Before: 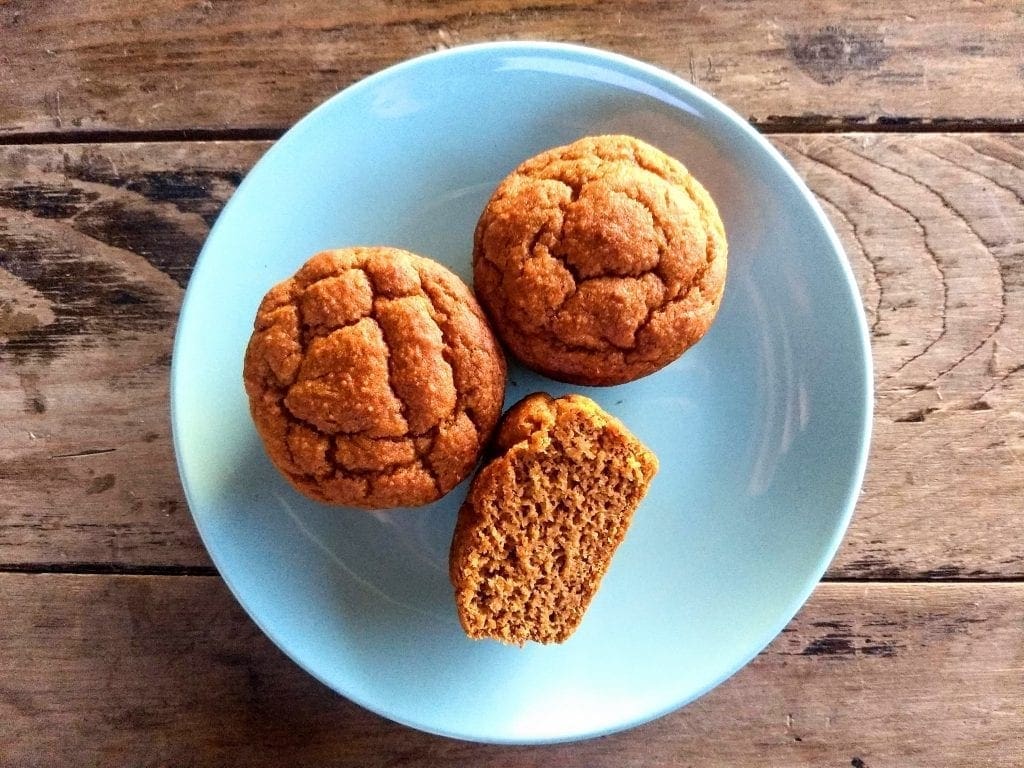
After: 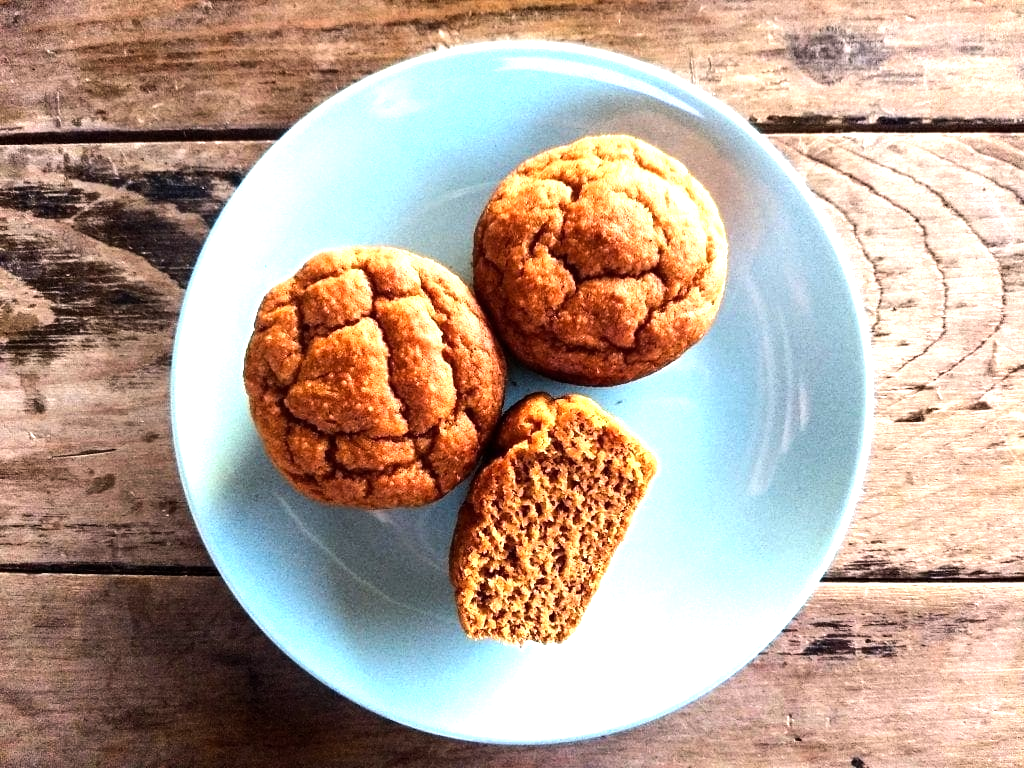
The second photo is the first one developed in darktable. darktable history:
tone equalizer: -8 EV -0.75 EV, -7 EV -0.7 EV, -6 EV -0.6 EV, -5 EV -0.4 EV, -3 EV 0.4 EV, -2 EV 0.6 EV, -1 EV 0.7 EV, +0 EV 0.75 EV, edges refinement/feathering 500, mask exposure compensation -1.57 EV, preserve details no
exposure: exposure 0.3 EV, compensate highlight preservation false
